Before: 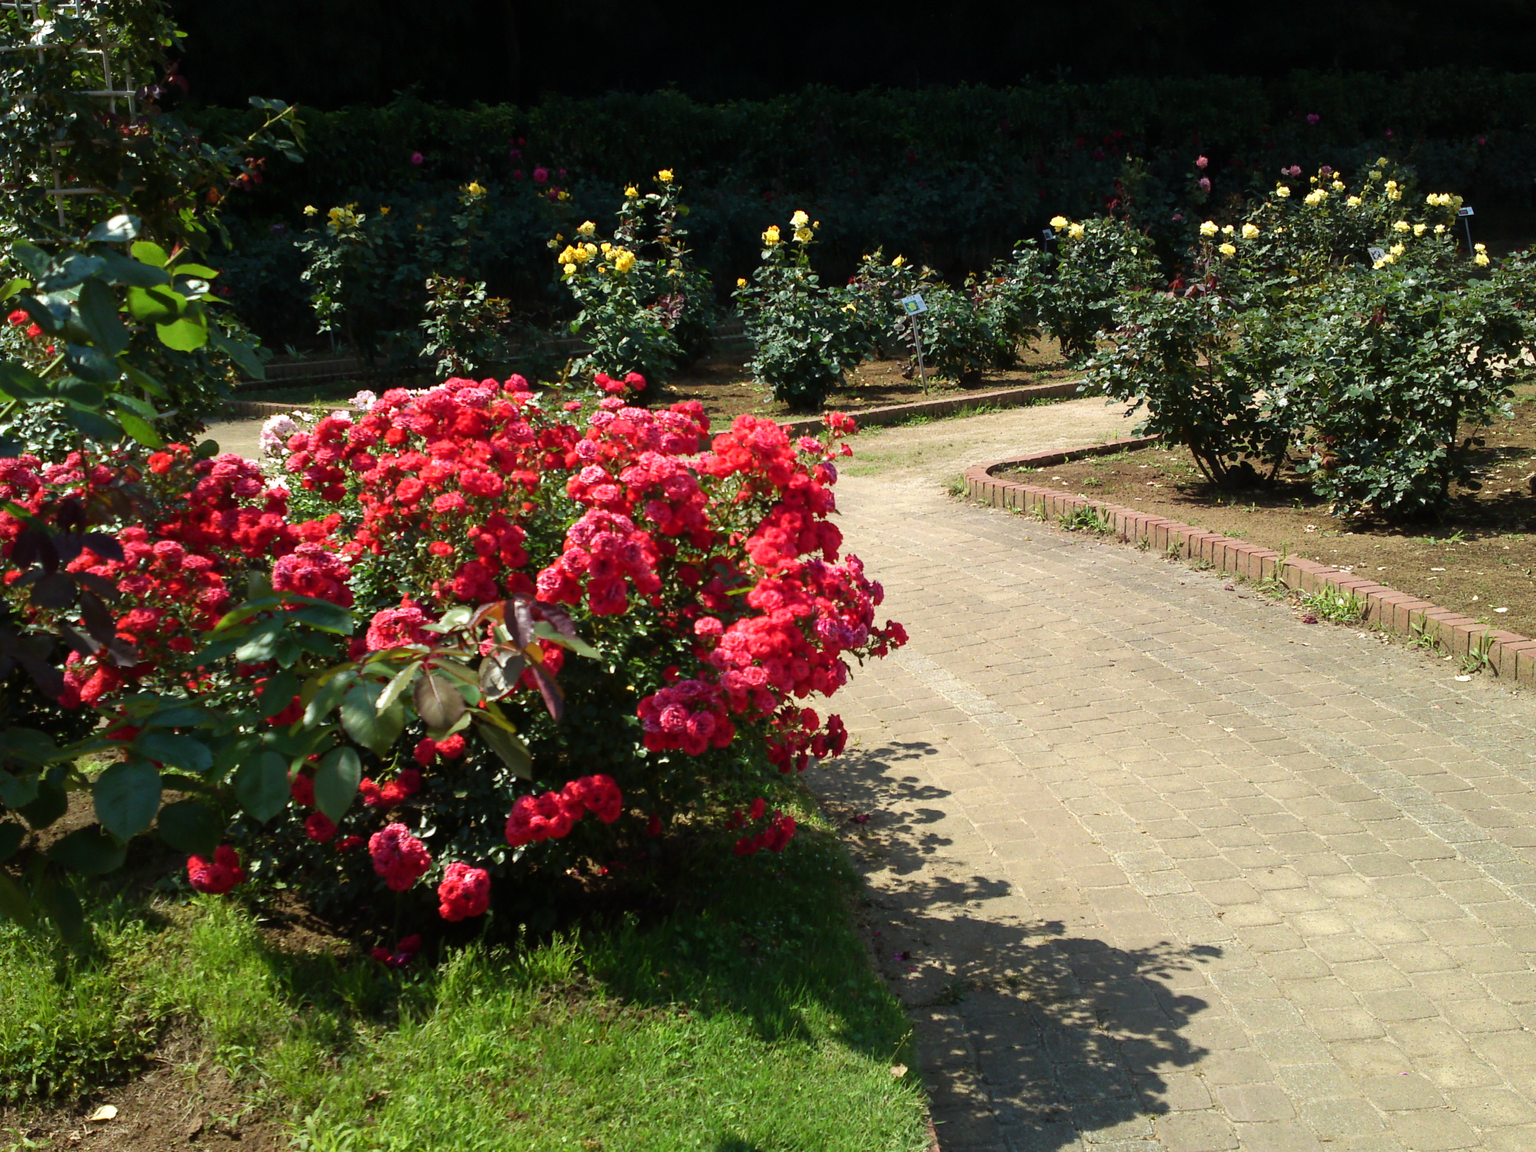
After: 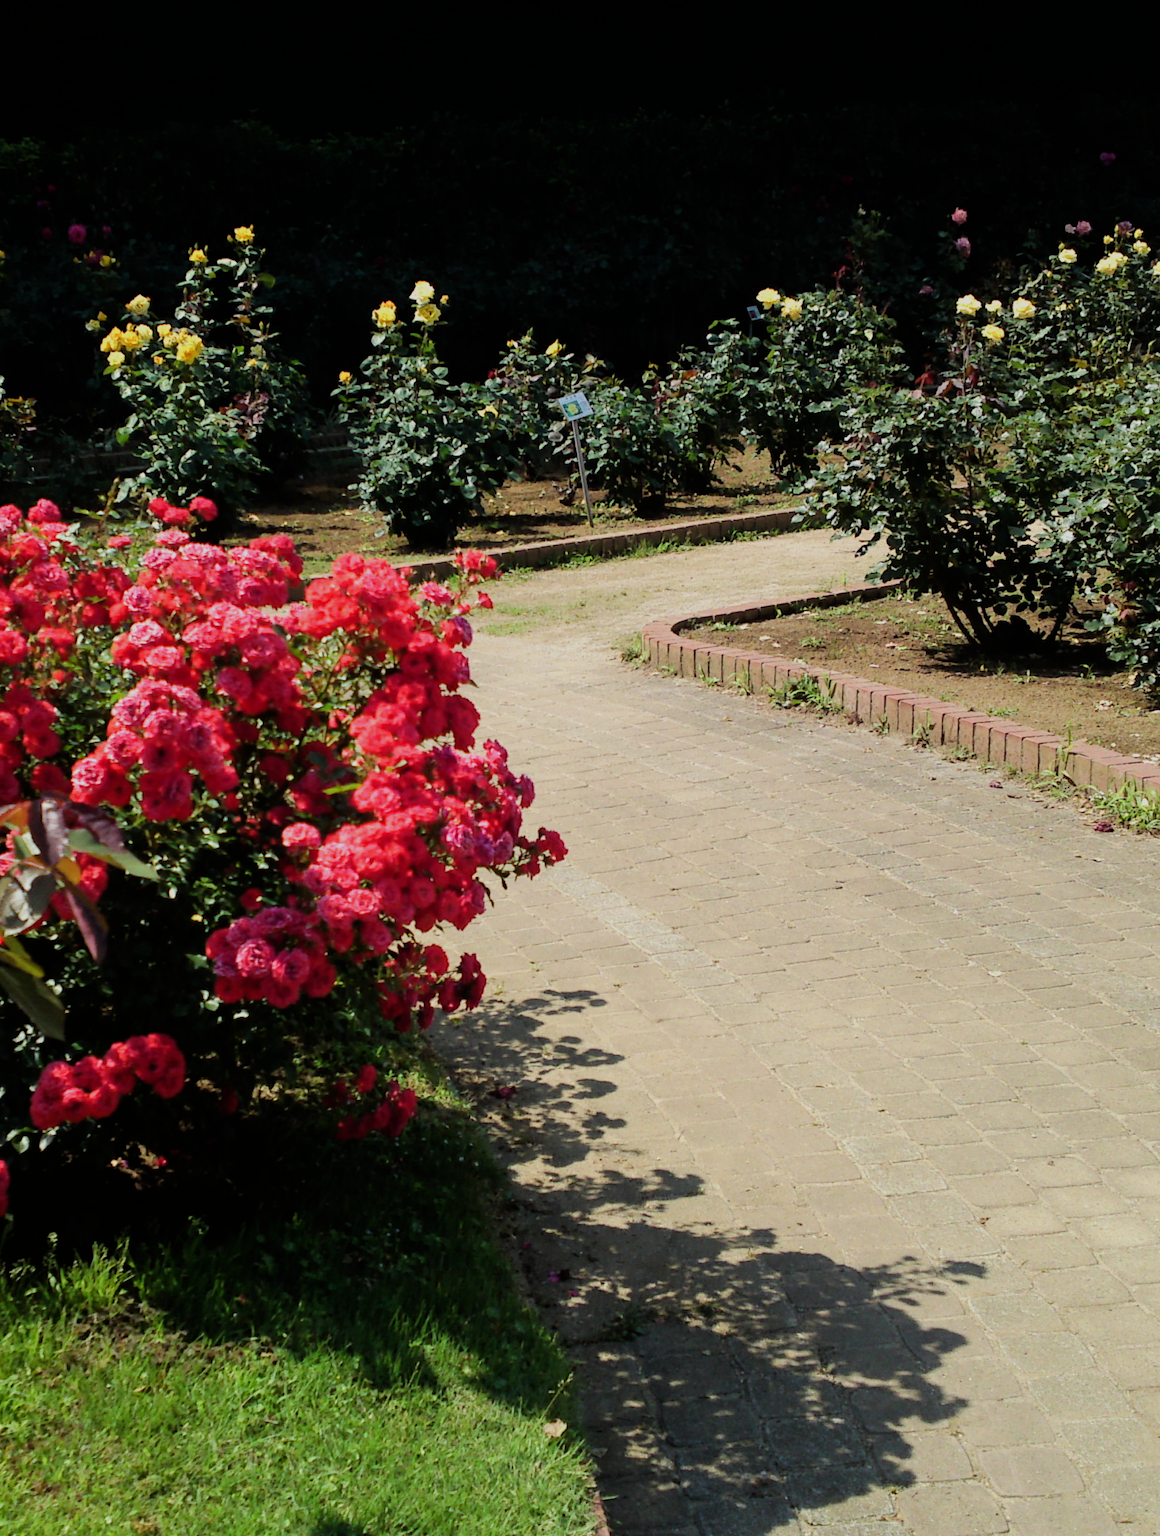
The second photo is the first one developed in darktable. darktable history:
crop: left 31.458%, top 0%, right 11.876%
filmic rgb: black relative exposure -7.65 EV, white relative exposure 4.56 EV, hardness 3.61, contrast 1.05
